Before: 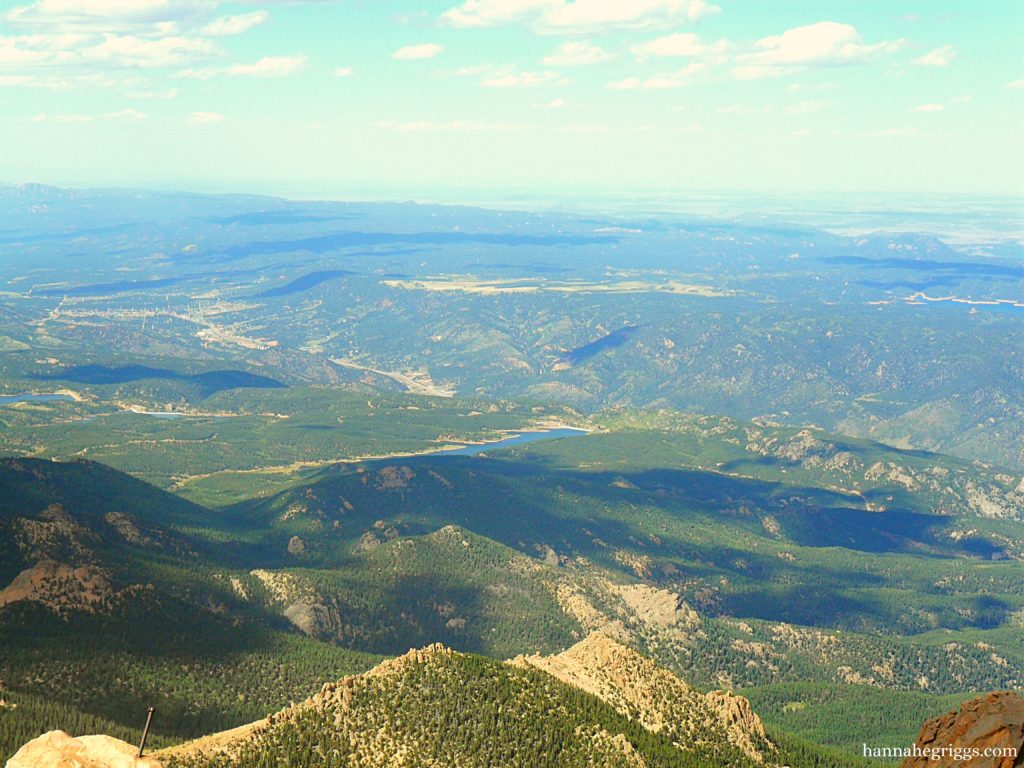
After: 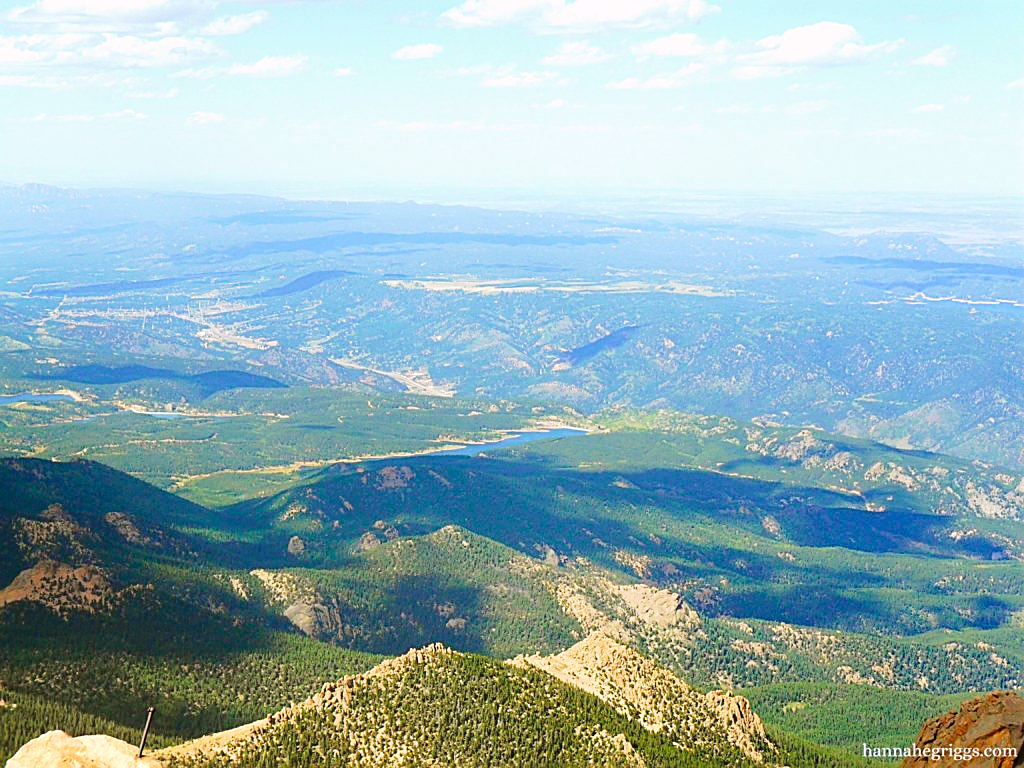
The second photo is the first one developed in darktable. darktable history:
white balance: red 1.004, blue 1.096
velvia: strength 36.57%
sharpen: on, module defaults
tone curve: curves: ch0 [(0, 0) (0.003, 0.008) (0.011, 0.017) (0.025, 0.027) (0.044, 0.043) (0.069, 0.059) (0.1, 0.086) (0.136, 0.112) (0.177, 0.152) (0.224, 0.203) (0.277, 0.277) (0.335, 0.346) (0.399, 0.439) (0.468, 0.527) (0.543, 0.613) (0.623, 0.693) (0.709, 0.787) (0.801, 0.863) (0.898, 0.927) (1, 1)], preserve colors none
